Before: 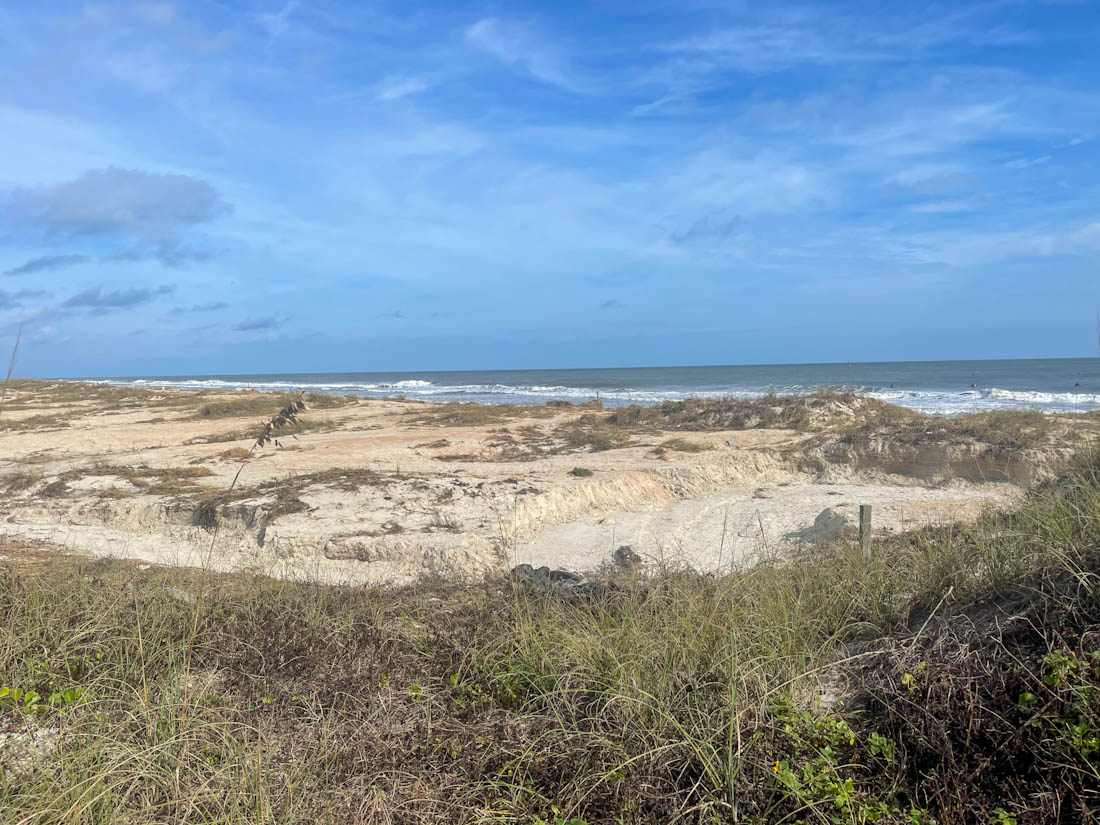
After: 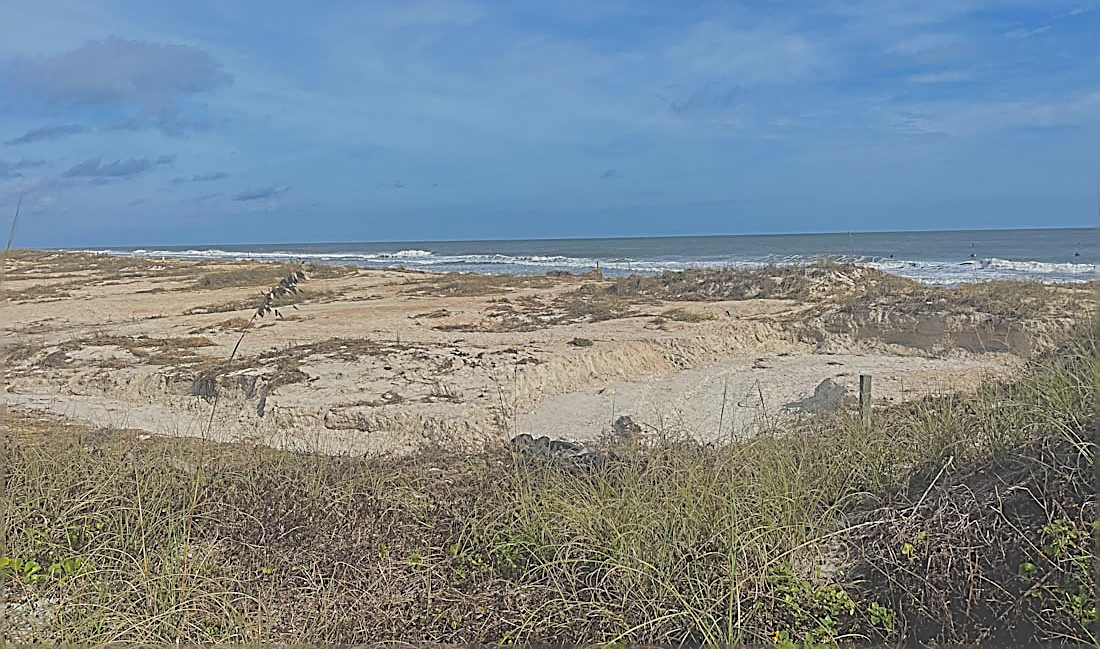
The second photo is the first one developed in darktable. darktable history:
exposure: black level correction -0.028, compensate highlight preservation false
sharpen: amount 1.861
crop and rotate: top 15.774%, bottom 5.506%
shadows and highlights: on, module defaults
filmic rgb: middle gray luminance 18.42%, black relative exposure -10.5 EV, white relative exposure 3.4 EV, threshold 6 EV, target black luminance 0%, hardness 6.03, latitude 99%, contrast 0.847, shadows ↔ highlights balance 0.505%, add noise in highlights 0, preserve chrominance max RGB, color science v3 (2019), use custom middle-gray values true, iterations of high-quality reconstruction 0, contrast in highlights soft, enable highlight reconstruction true
